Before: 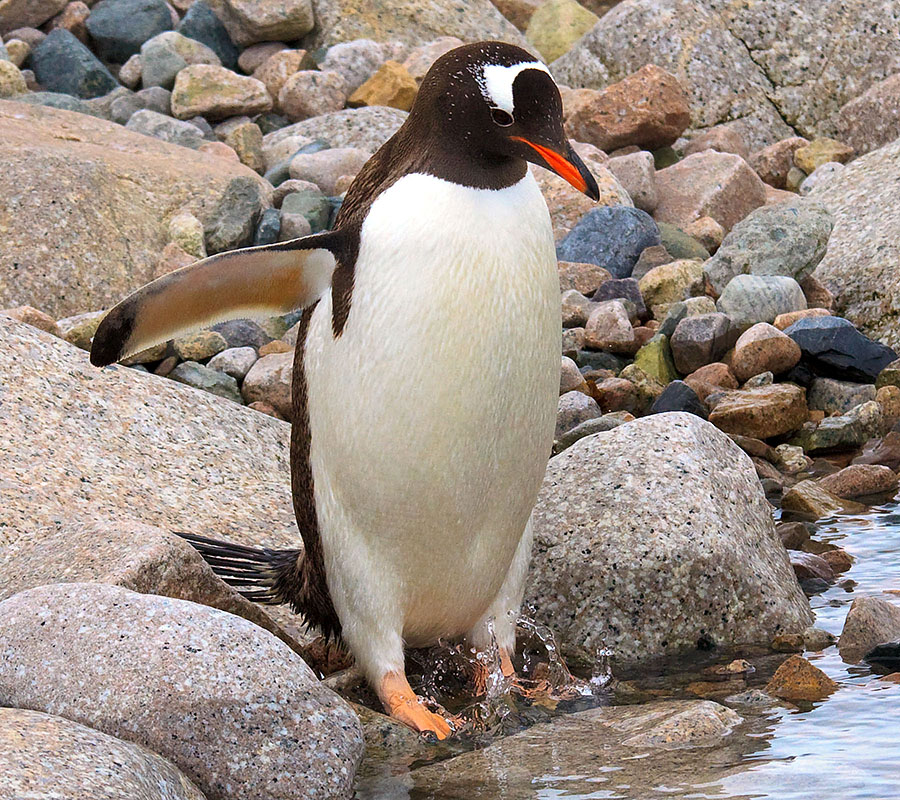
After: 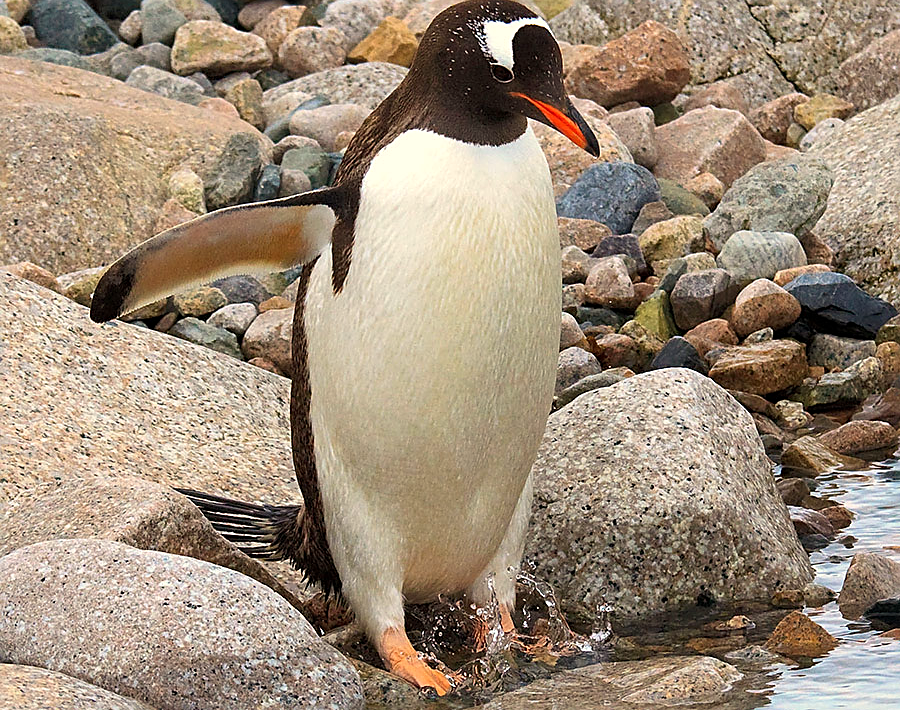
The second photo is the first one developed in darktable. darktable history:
crop and rotate: top 5.609%, bottom 5.609%
white balance: red 1.029, blue 0.92
sharpen: on, module defaults
